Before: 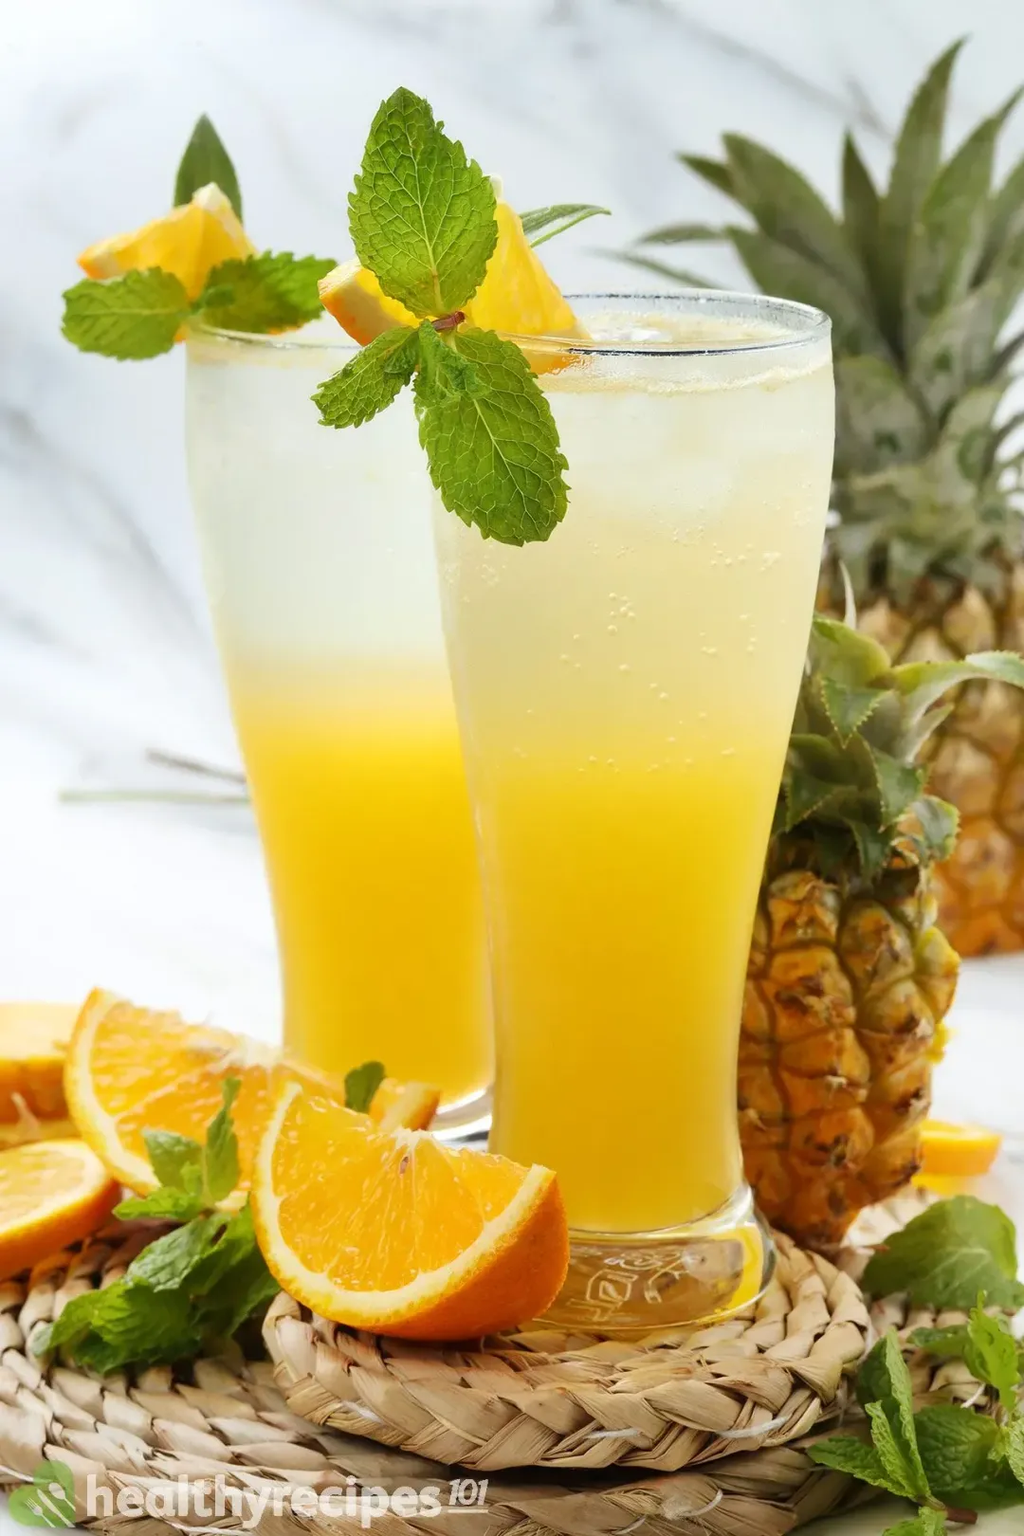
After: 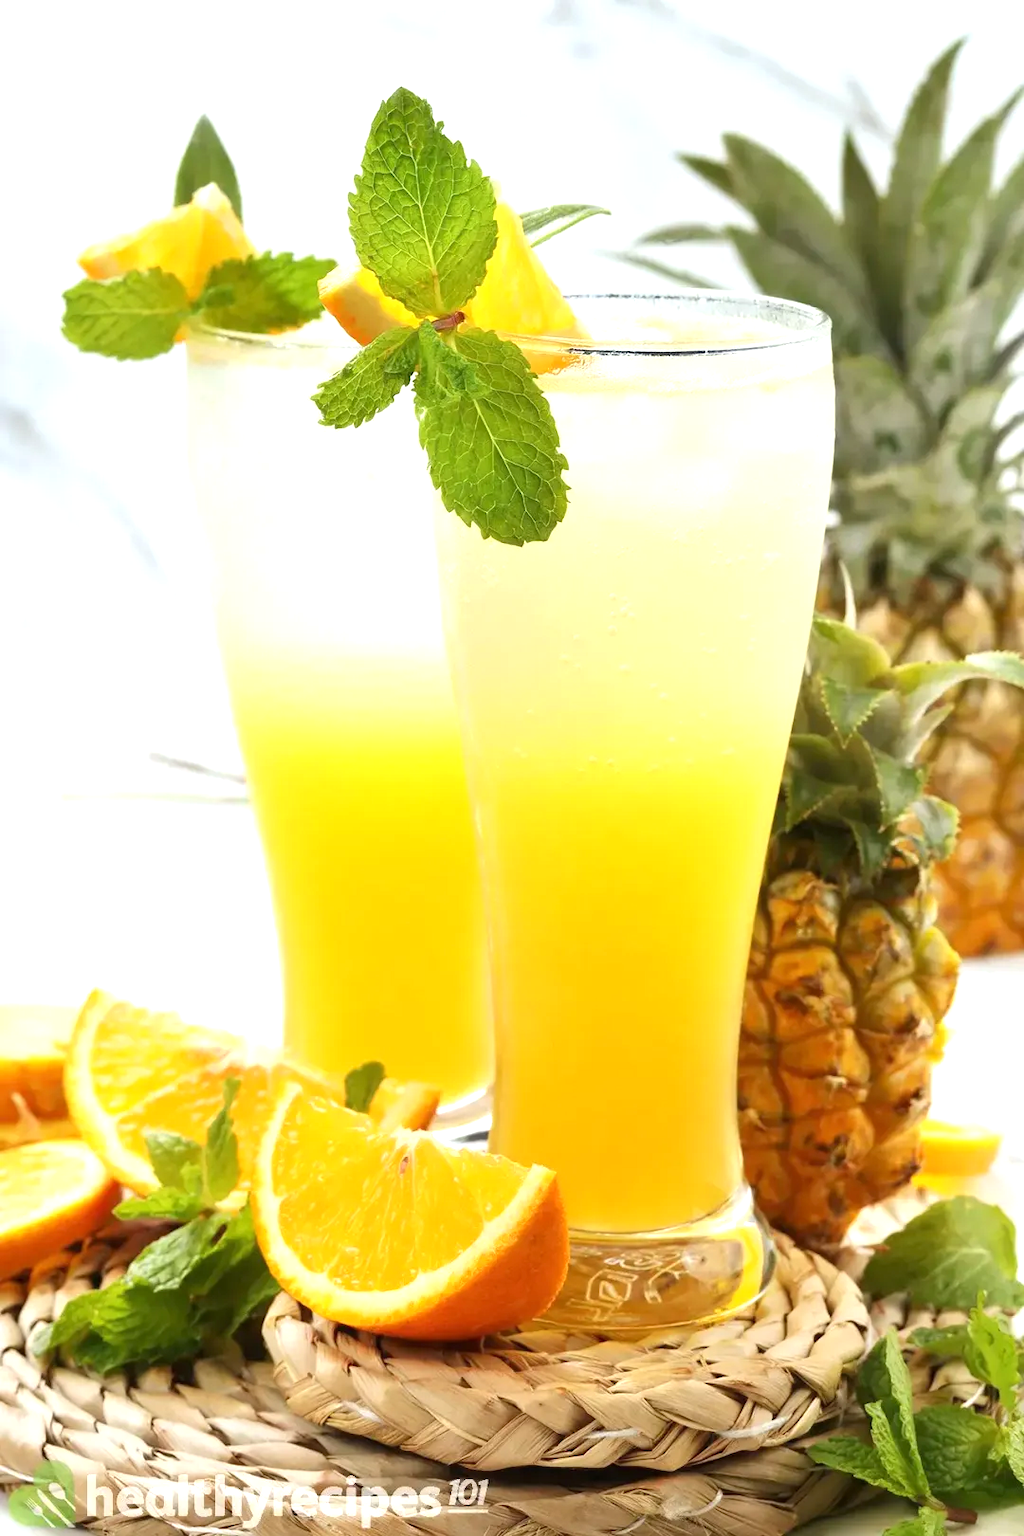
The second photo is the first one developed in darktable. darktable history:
exposure: exposure 0.604 EV, compensate highlight preservation false
